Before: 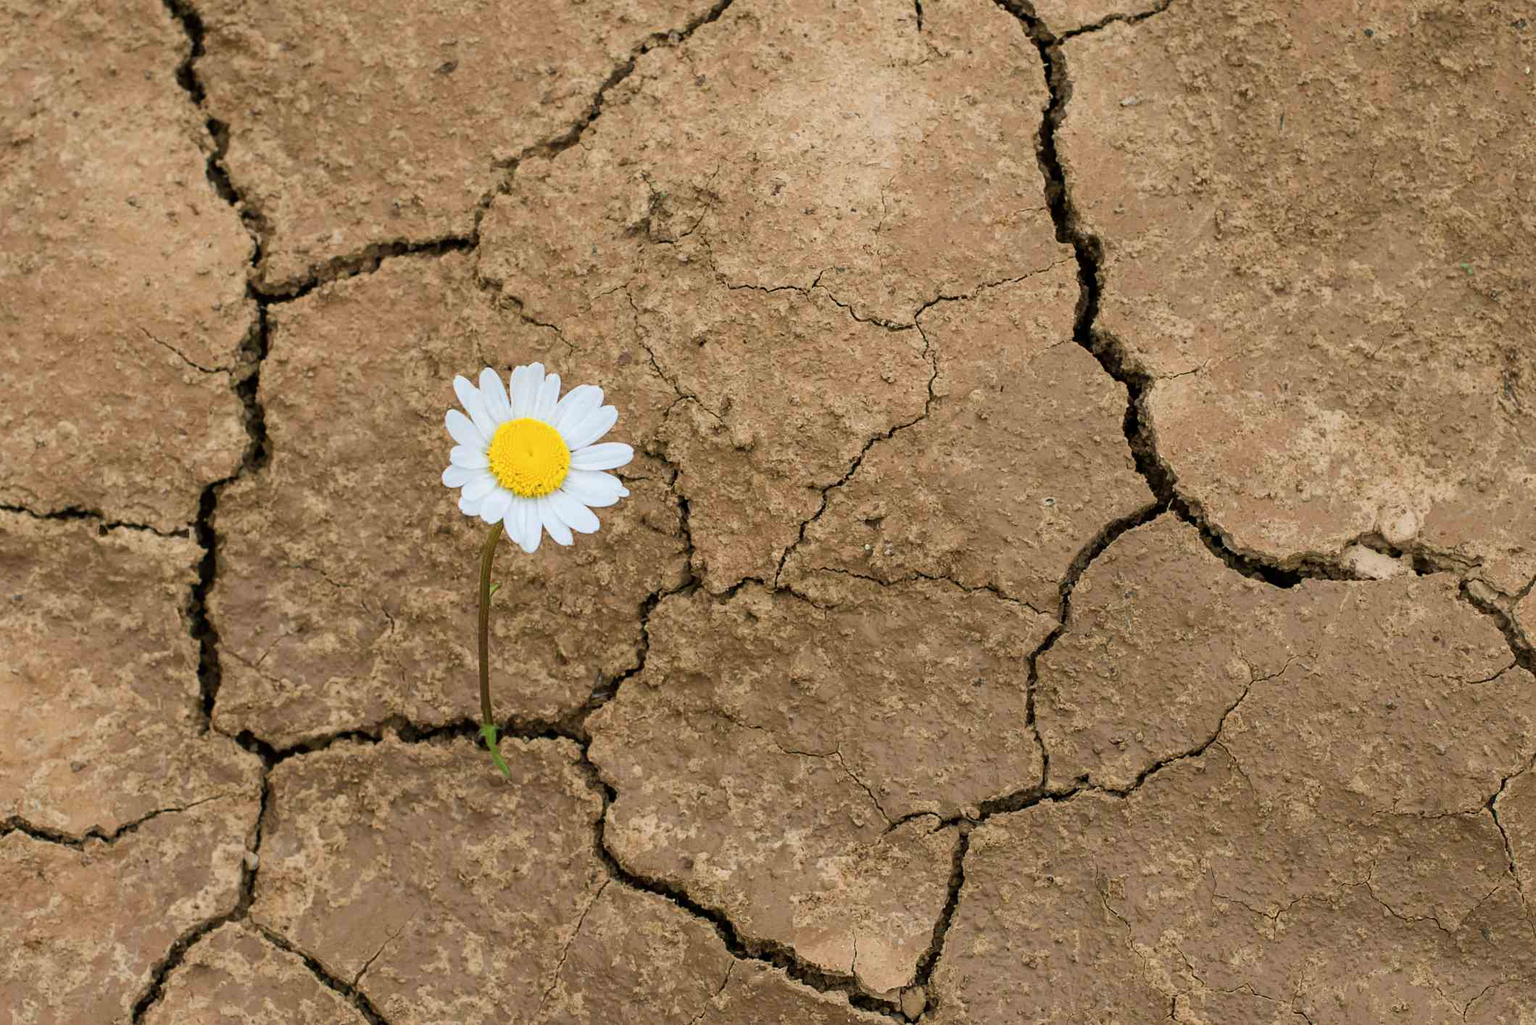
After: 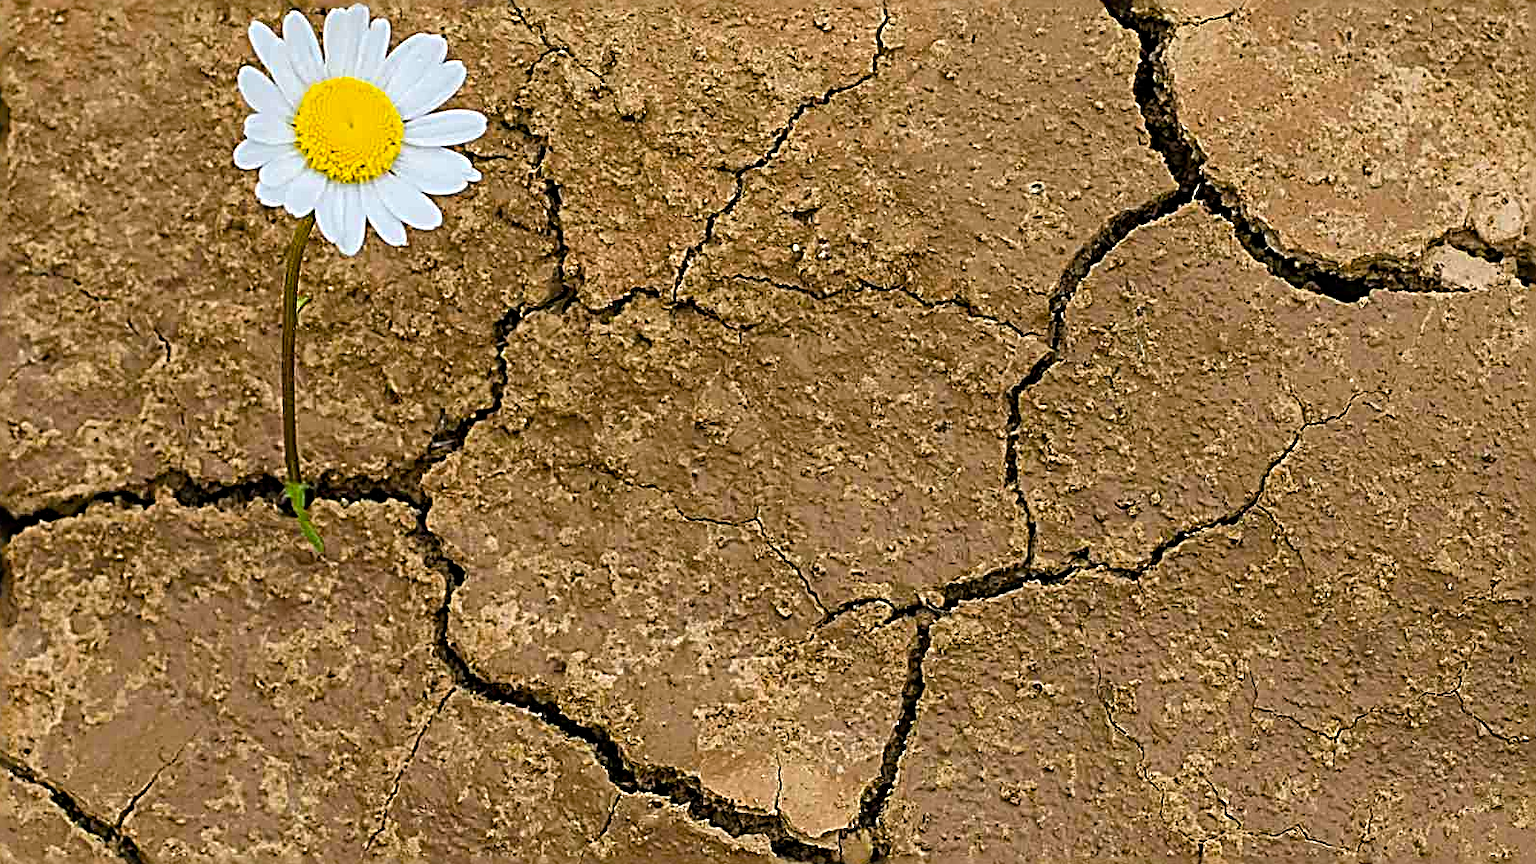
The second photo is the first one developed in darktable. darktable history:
crop and rotate: left 17.299%, top 35.115%, right 7.015%, bottom 1.024%
sharpen: radius 3.158, amount 1.731
color balance rgb: perceptual saturation grading › global saturation 34.05%, global vibrance 5.56%
